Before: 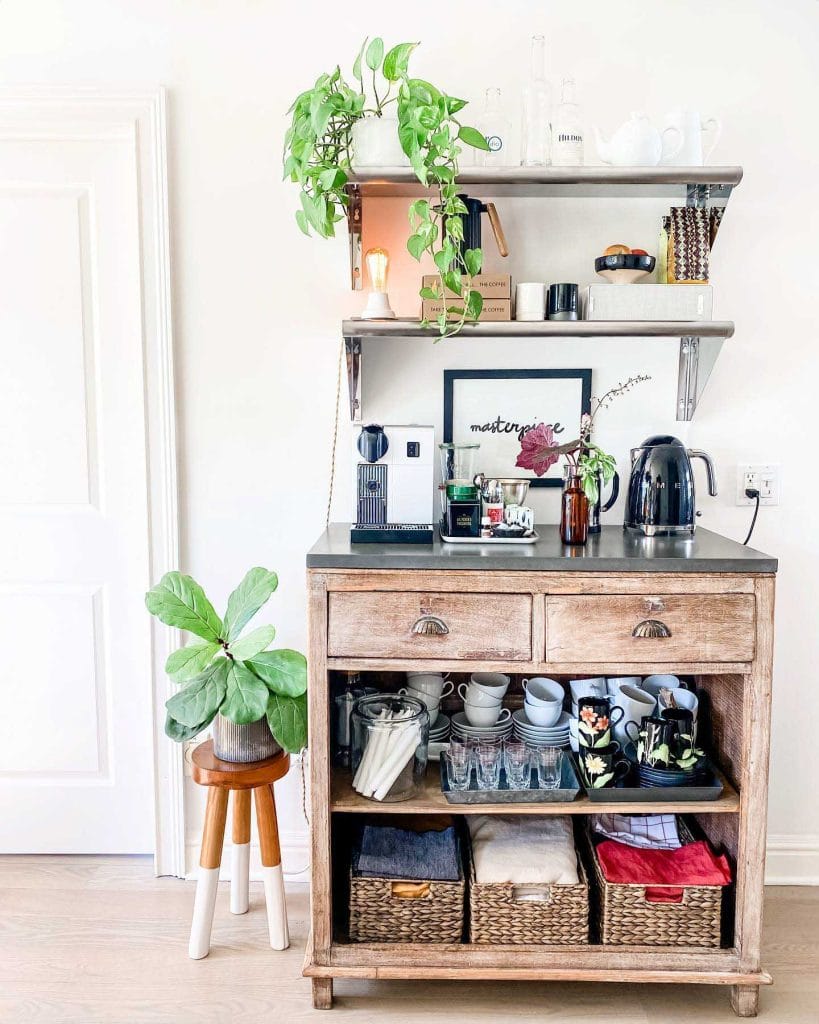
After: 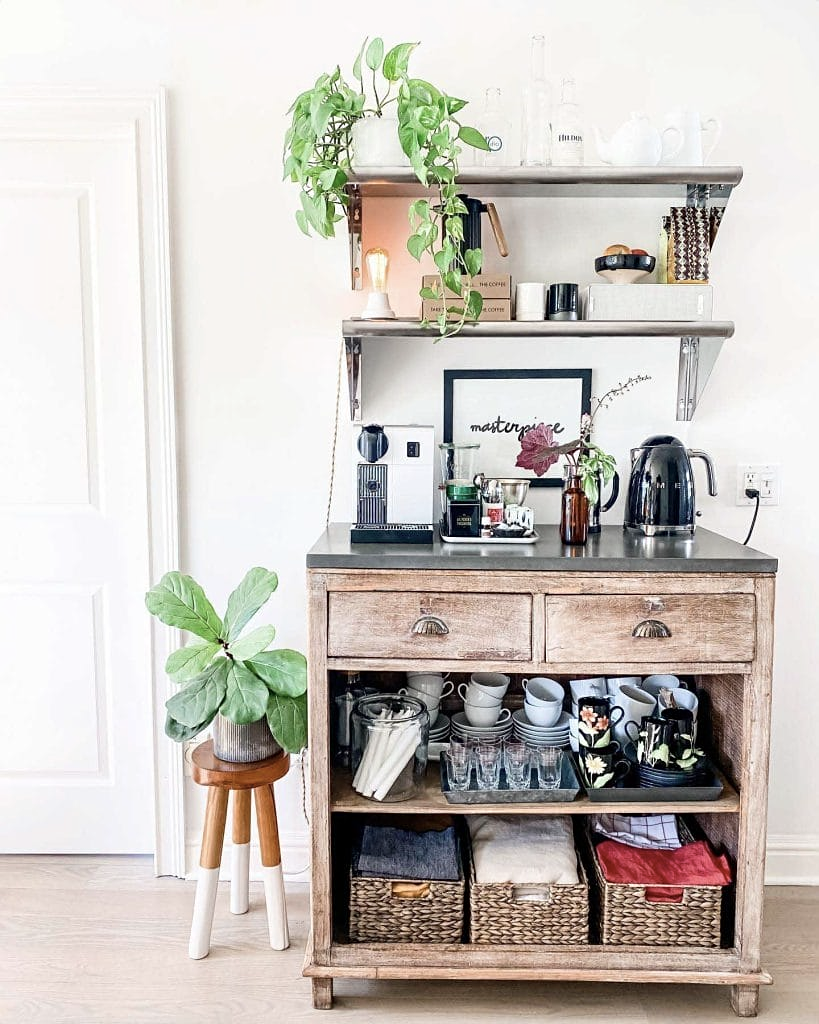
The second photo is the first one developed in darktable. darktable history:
sharpen: amount 0.2
rotate and perspective: automatic cropping original format, crop left 0, crop top 0
contrast brightness saturation: contrast 0.06, brightness -0.01, saturation -0.23
